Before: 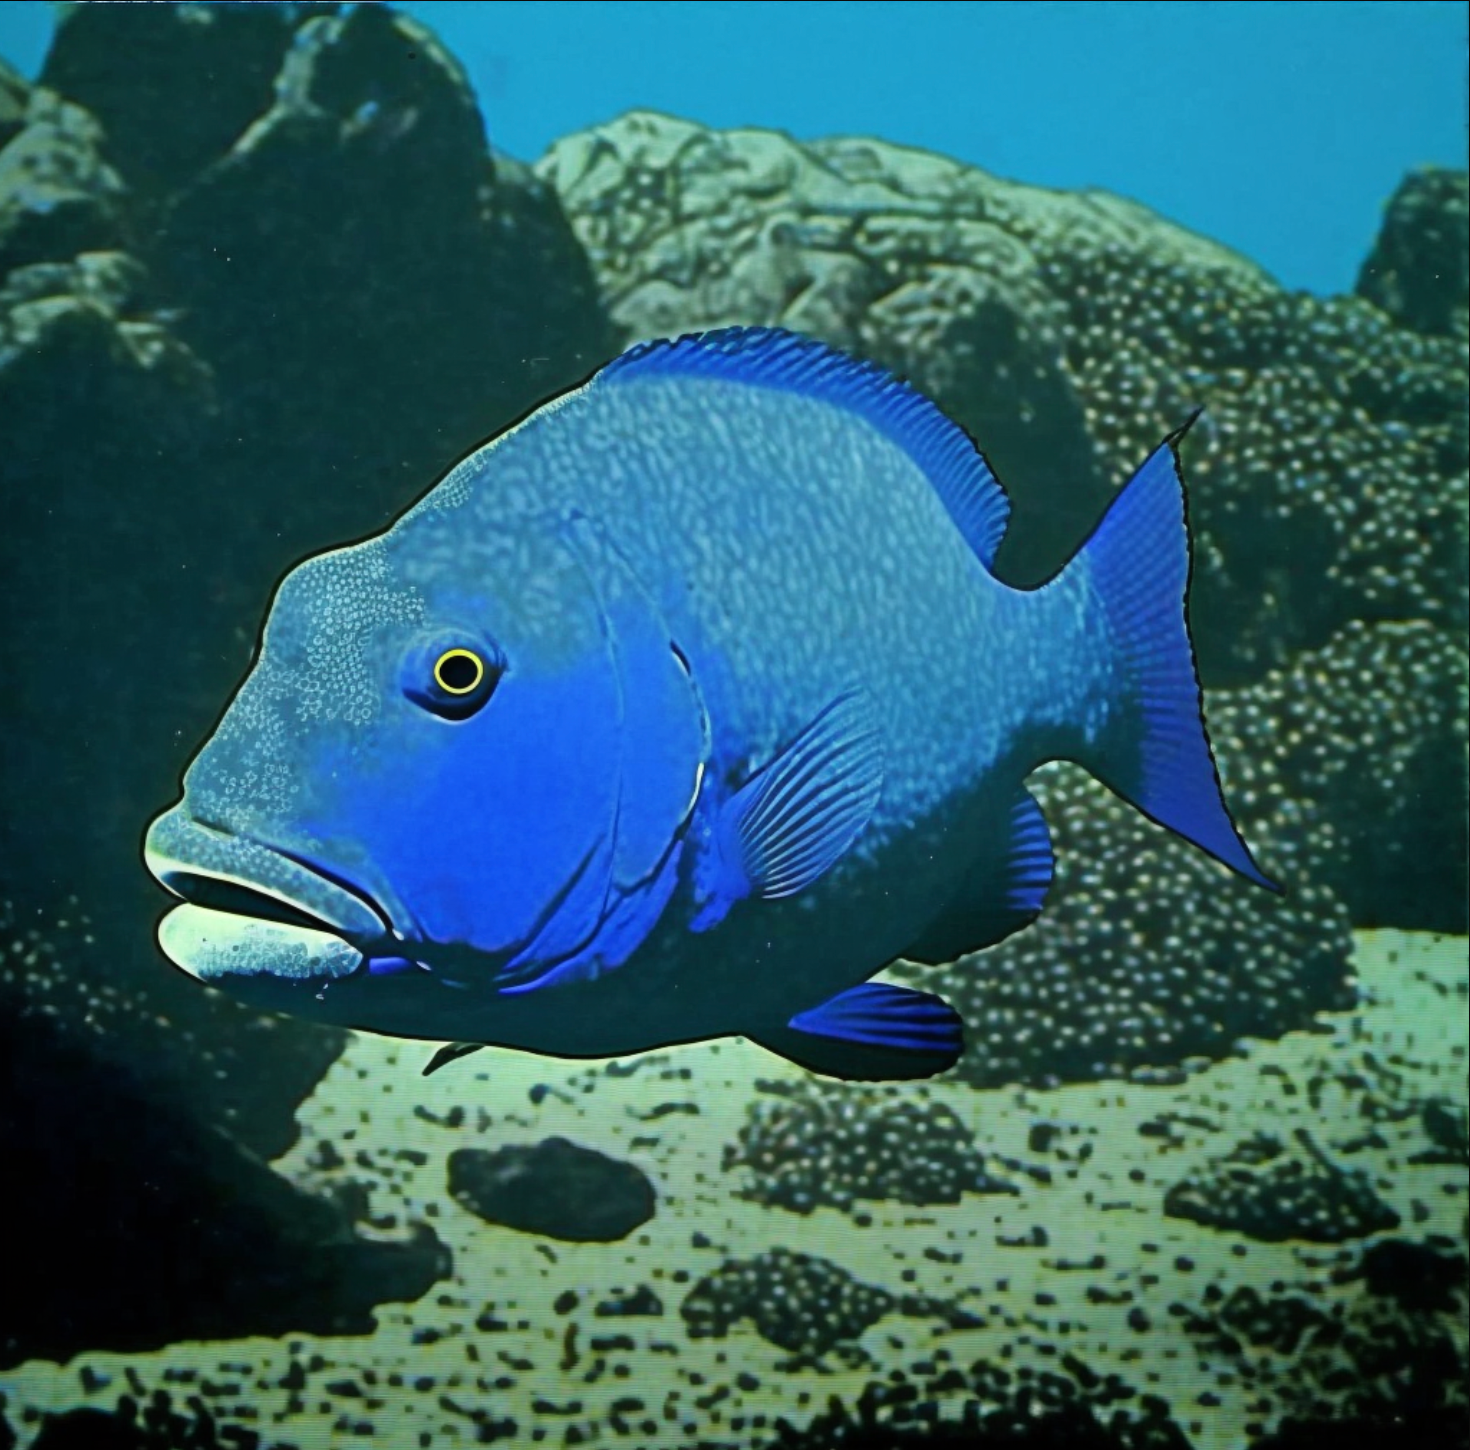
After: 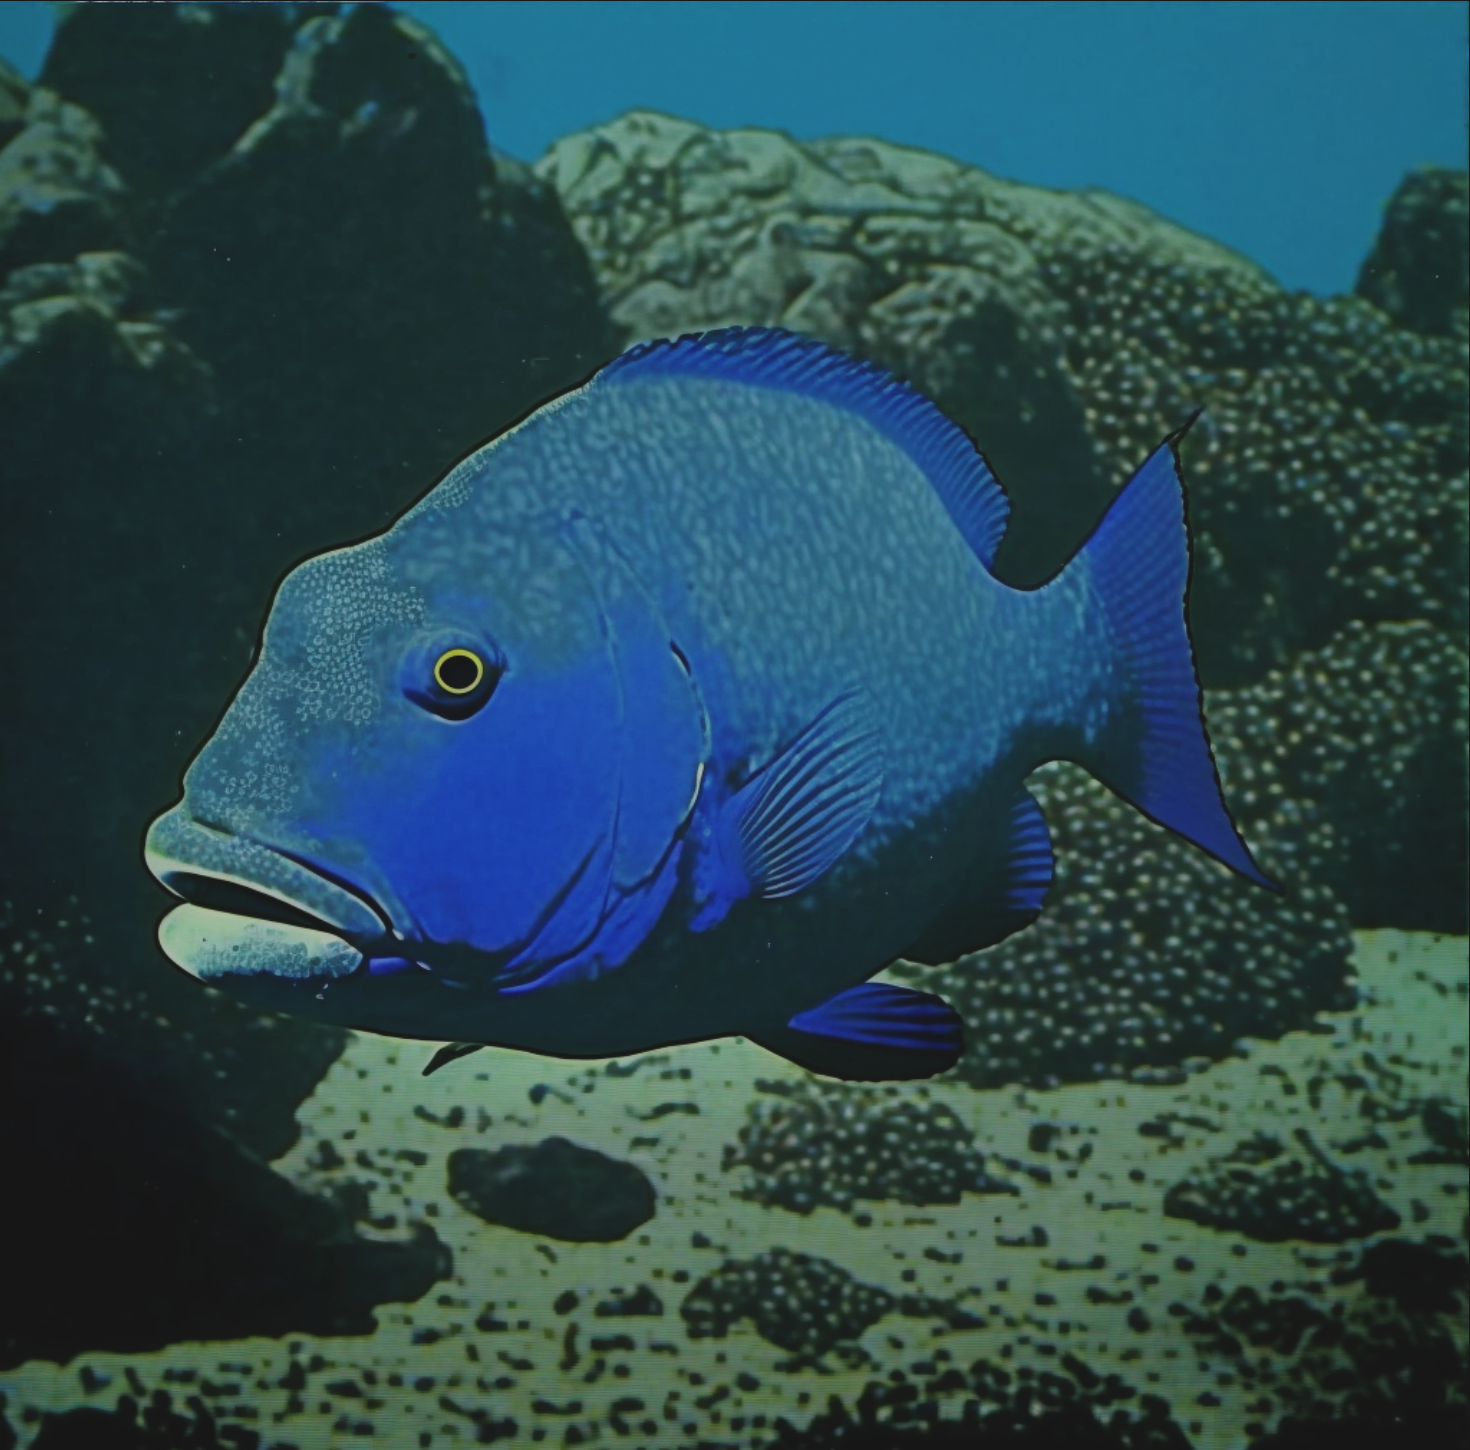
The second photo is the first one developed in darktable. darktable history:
split-toning: shadows › saturation 0.61, highlights › saturation 0.58, balance -28.74, compress 87.36%
exposure: black level correction -0.016, exposure -1.018 EV, compensate highlight preservation false
